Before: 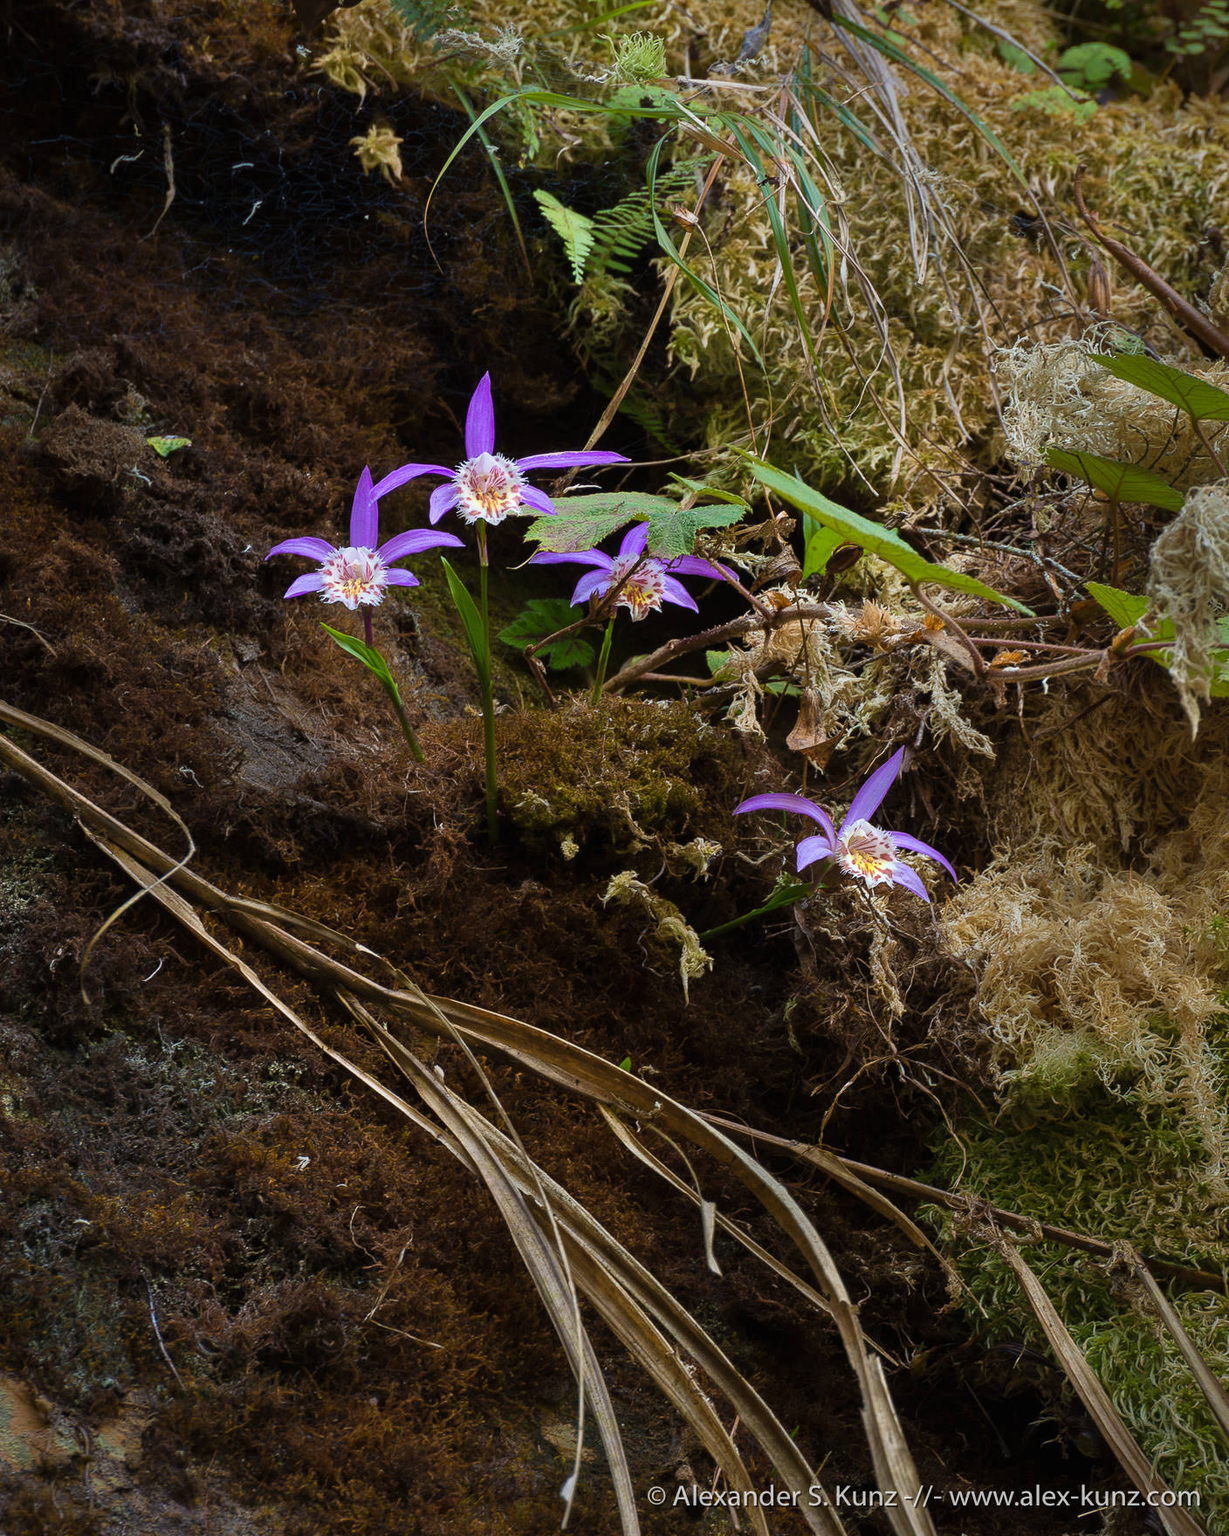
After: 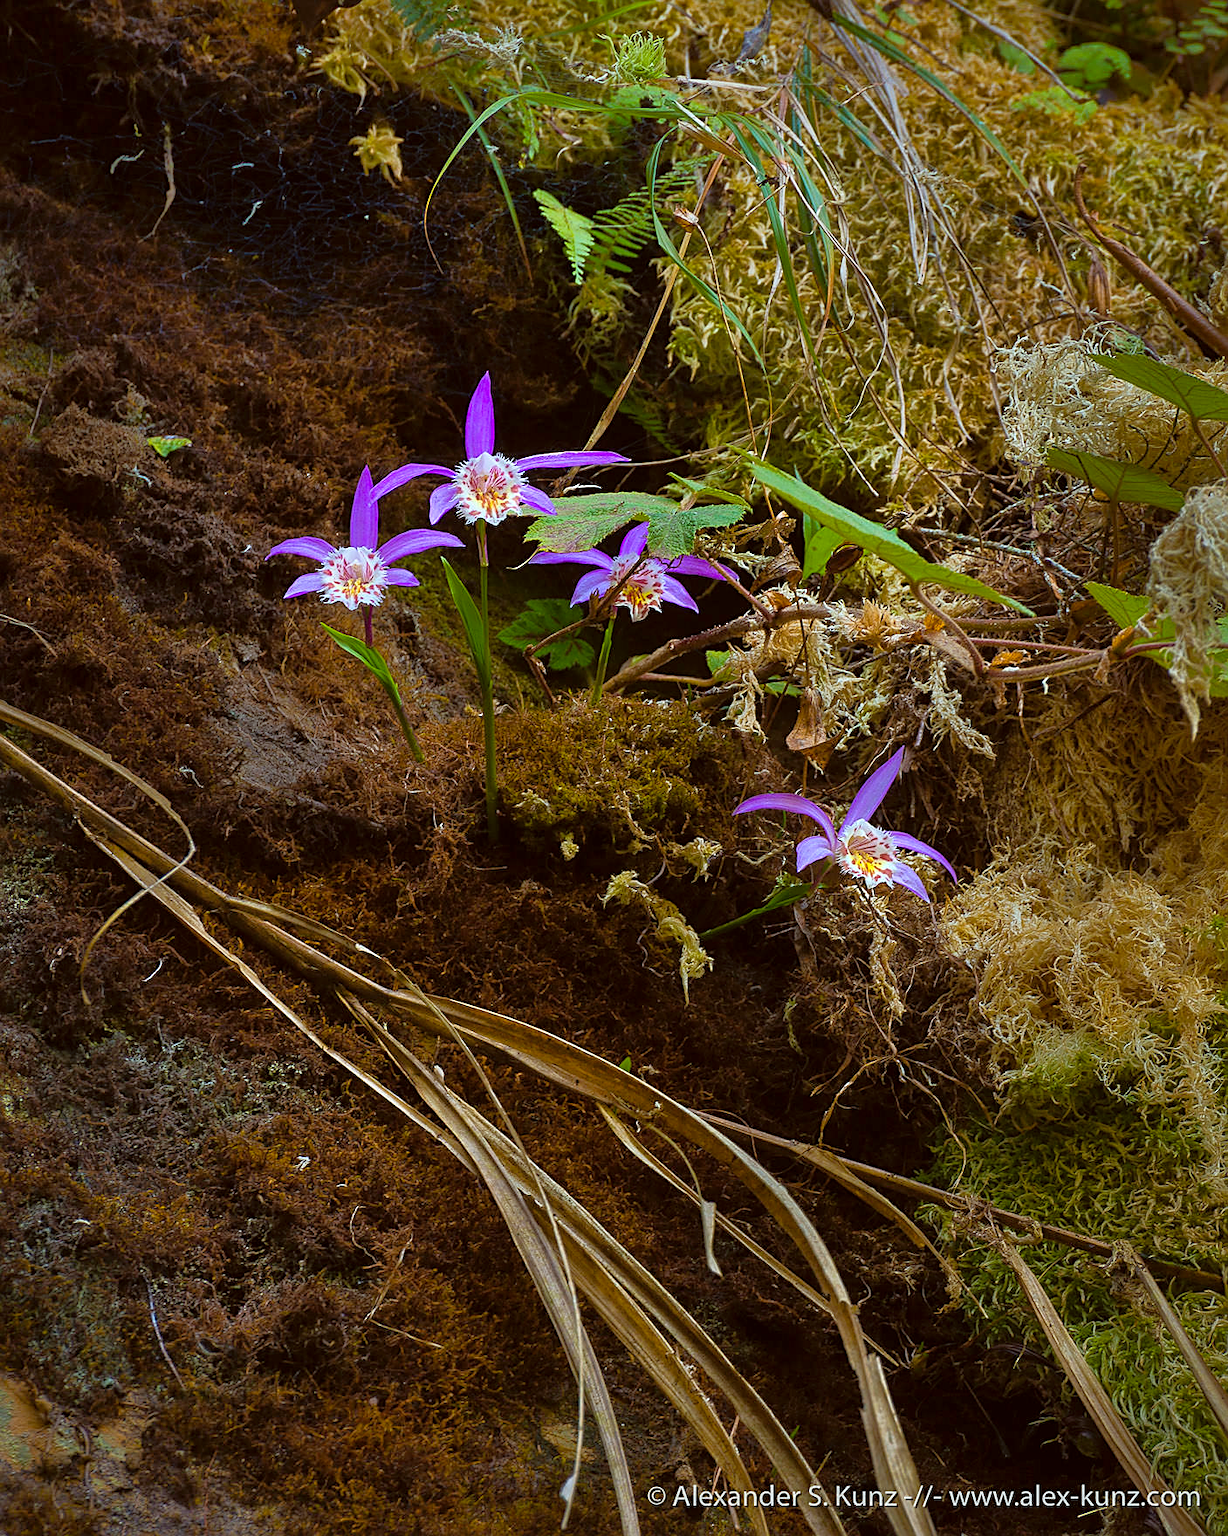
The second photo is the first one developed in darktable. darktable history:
color balance rgb: power › chroma 0.231%, power › hue 61.01°, perceptual saturation grading › global saturation 30.193%, global vibrance 9.61%
sharpen: on, module defaults
color correction: highlights a* -5.02, highlights b* -4.37, shadows a* 3.79, shadows b* 4.52
shadows and highlights: shadows 42.83, highlights 8.28
